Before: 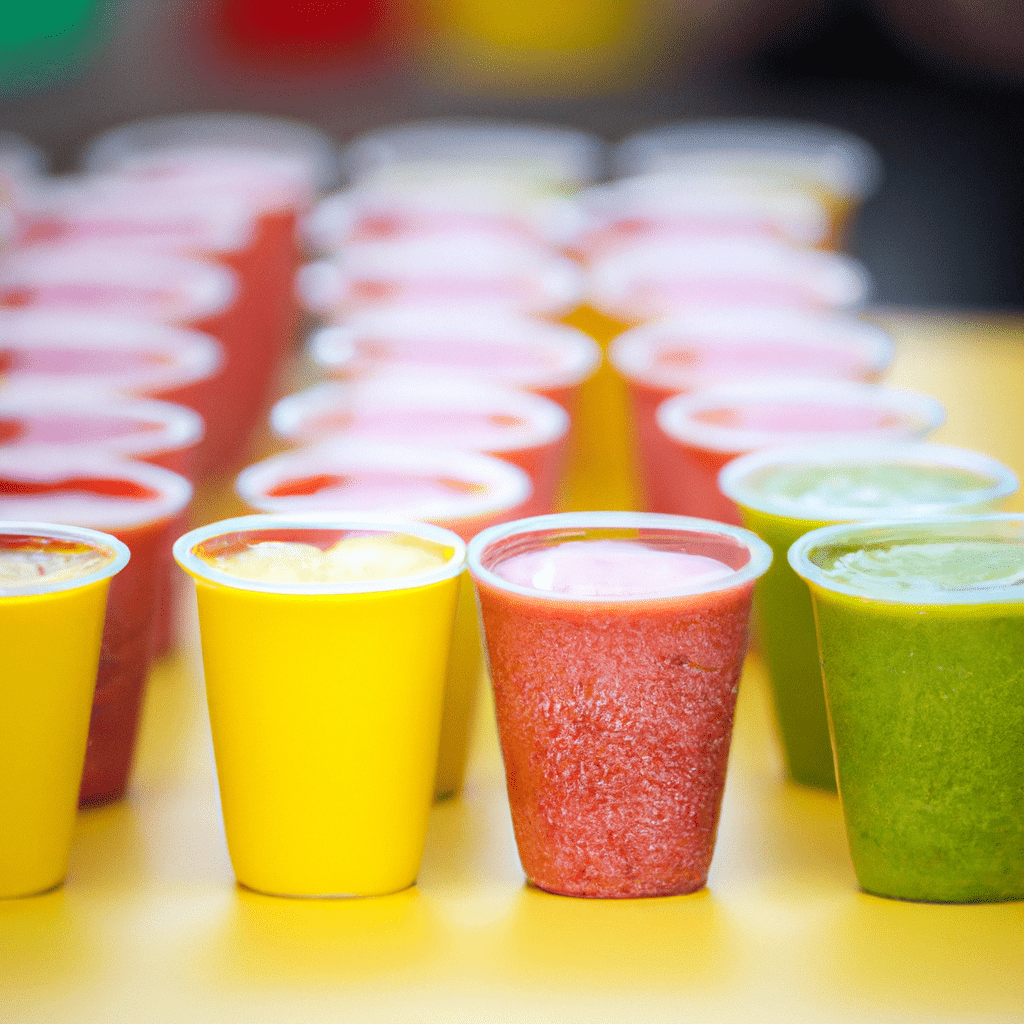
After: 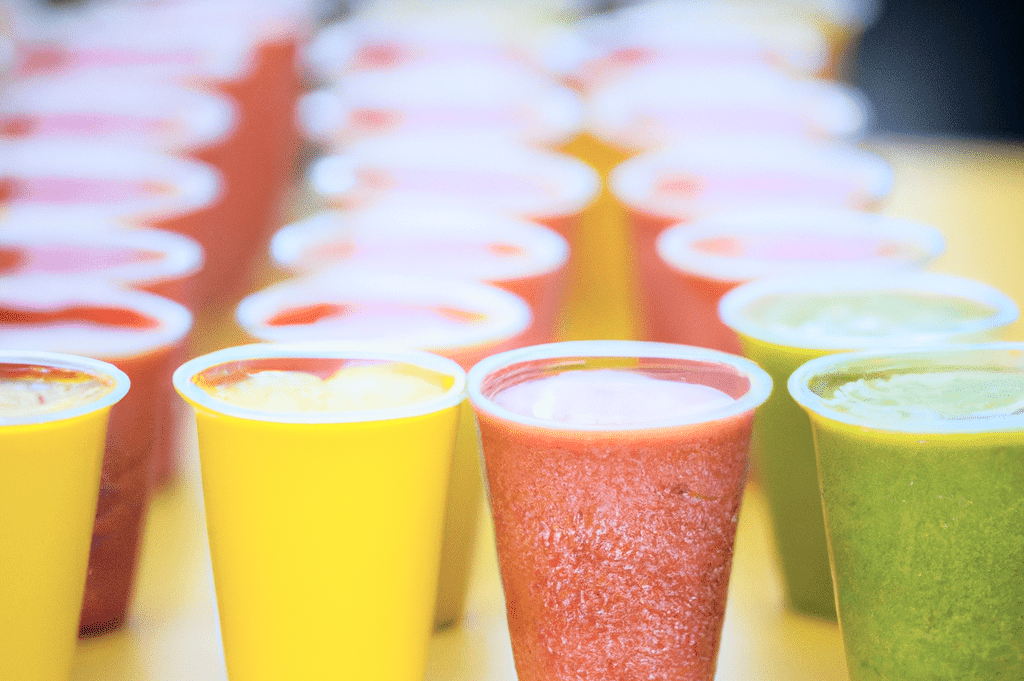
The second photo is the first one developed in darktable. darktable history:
tone curve: curves: ch0 [(0.014, 0.013) (0.088, 0.043) (0.208, 0.176) (0.257, 0.267) (0.406, 0.483) (0.489, 0.556) (0.667, 0.73) (0.793, 0.851) (0.994, 0.974)]; ch1 [(0, 0) (0.161, 0.092) (0.35, 0.33) (0.392, 0.392) (0.457, 0.467) (0.505, 0.497) (0.537, 0.518) (0.553, 0.53) (0.58, 0.567) (0.739, 0.697) (1, 1)]; ch2 [(0, 0) (0.346, 0.362) (0.448, 0.419) (0.502, 0.499) (0.533, 0.517) (0.556, 0.533) (0.629, 0.619) (0.717, 0.678) (1, 1)], color space Lab, independent channels, preserve colors none
crop: top 16.727%, bottom 16.727%
